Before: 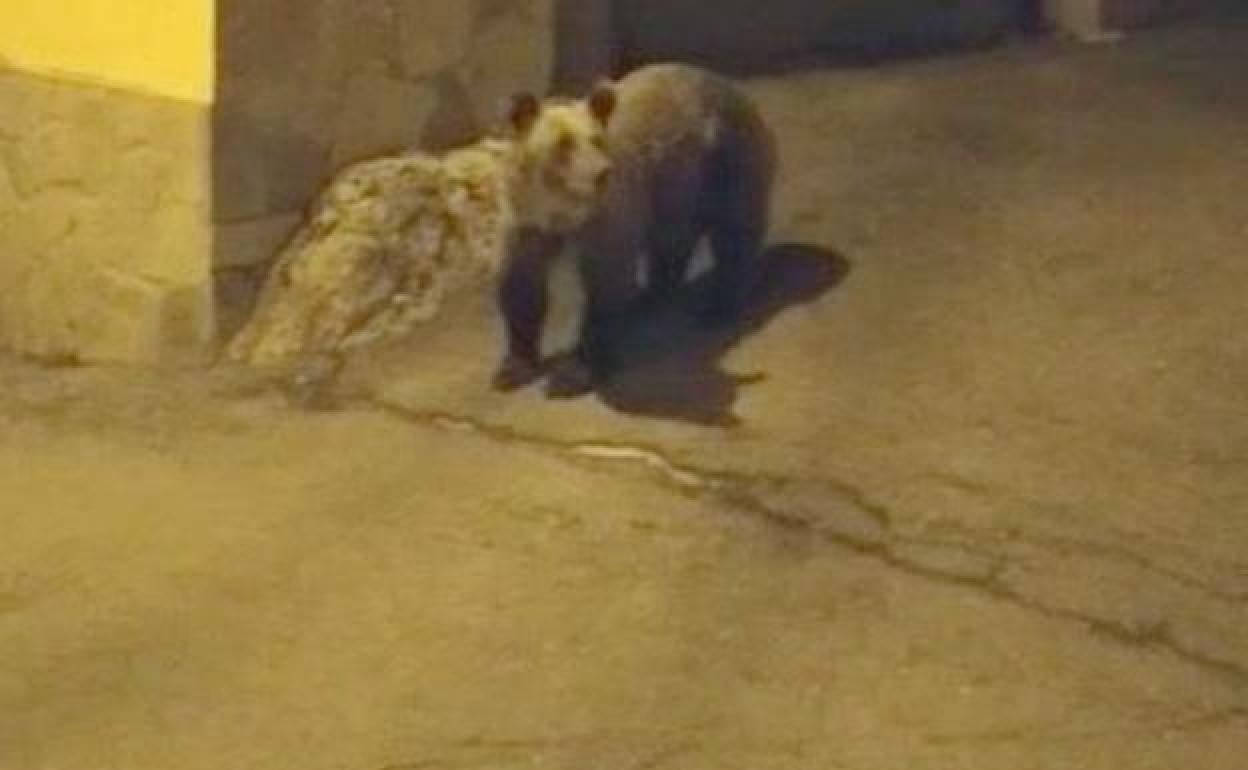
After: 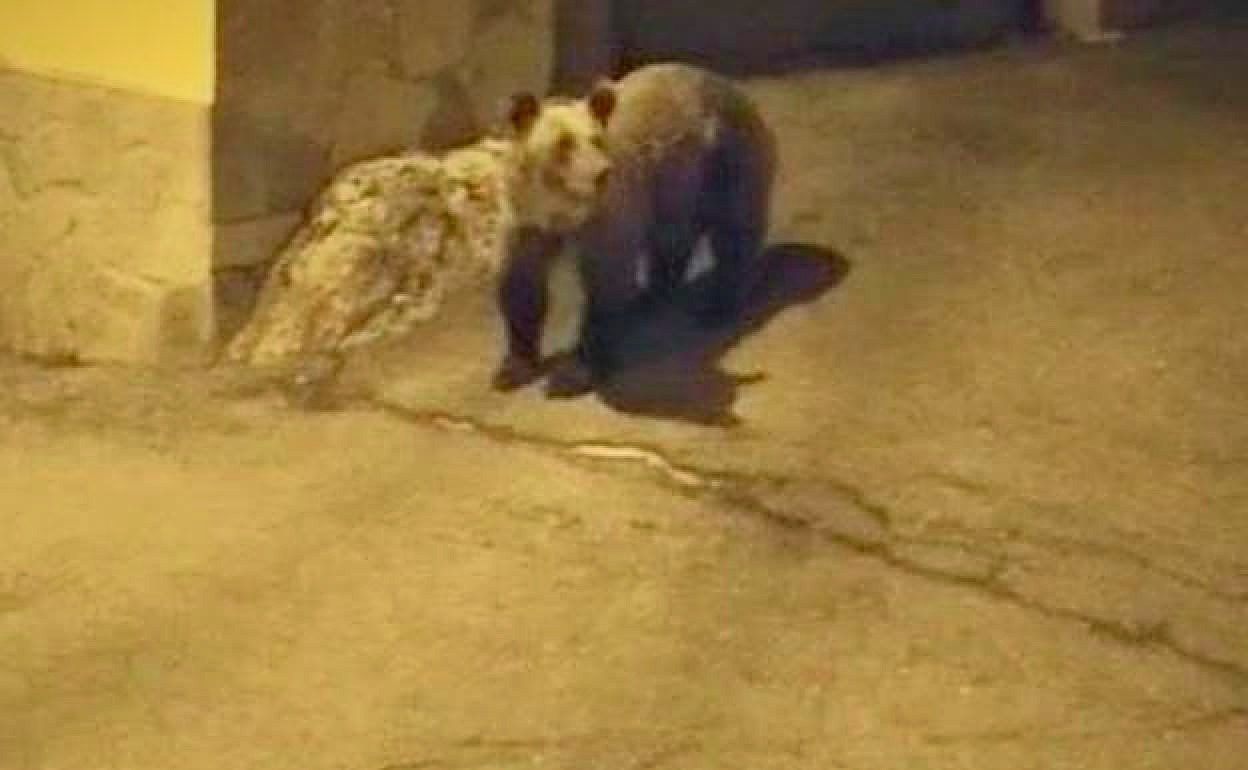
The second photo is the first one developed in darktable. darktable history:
vignetting: fall-off start 97.52%, fall-off radius 100%, brightness -0.574, saturation 0, center (-0.027, 0.404), width/height ratio 1.368, unbound false
sharpen: on, module defaults
shadows and highlights: shadows 37.27, highlights -28.18, soften with gaussian
tone curve: curves: ch0 [(0, 0.013) (0.054, 0.018) (0.205, 0.191) (0.289, 0.292) (0.39, 0.424) (0.493, 0.551) (0.647, 0.752) (0.796, 0.887) (1, 0.998)]; ch1 [(0, 0) (0.371, 0.339) (0.477, 0.452) (0.494, 0.495) (0.501, 0.501) (0.51, 0.516) (0.54, 0.557) (0.572, 0.605) (0.66, 0.701) (0.783, 0.804) (1, 1)]; ch2 [(0, 0) (0.32, 0.281) (0.403, 0.399) (0.441, 0.428) (0.47, 0.469) (0.498, 0.496) (0.524, 0.543) (0.551, 0.579) (0.633, 0.665) (0.7, 0.711) (1, 1)], color space Lab, independent channels, preserve colors none
